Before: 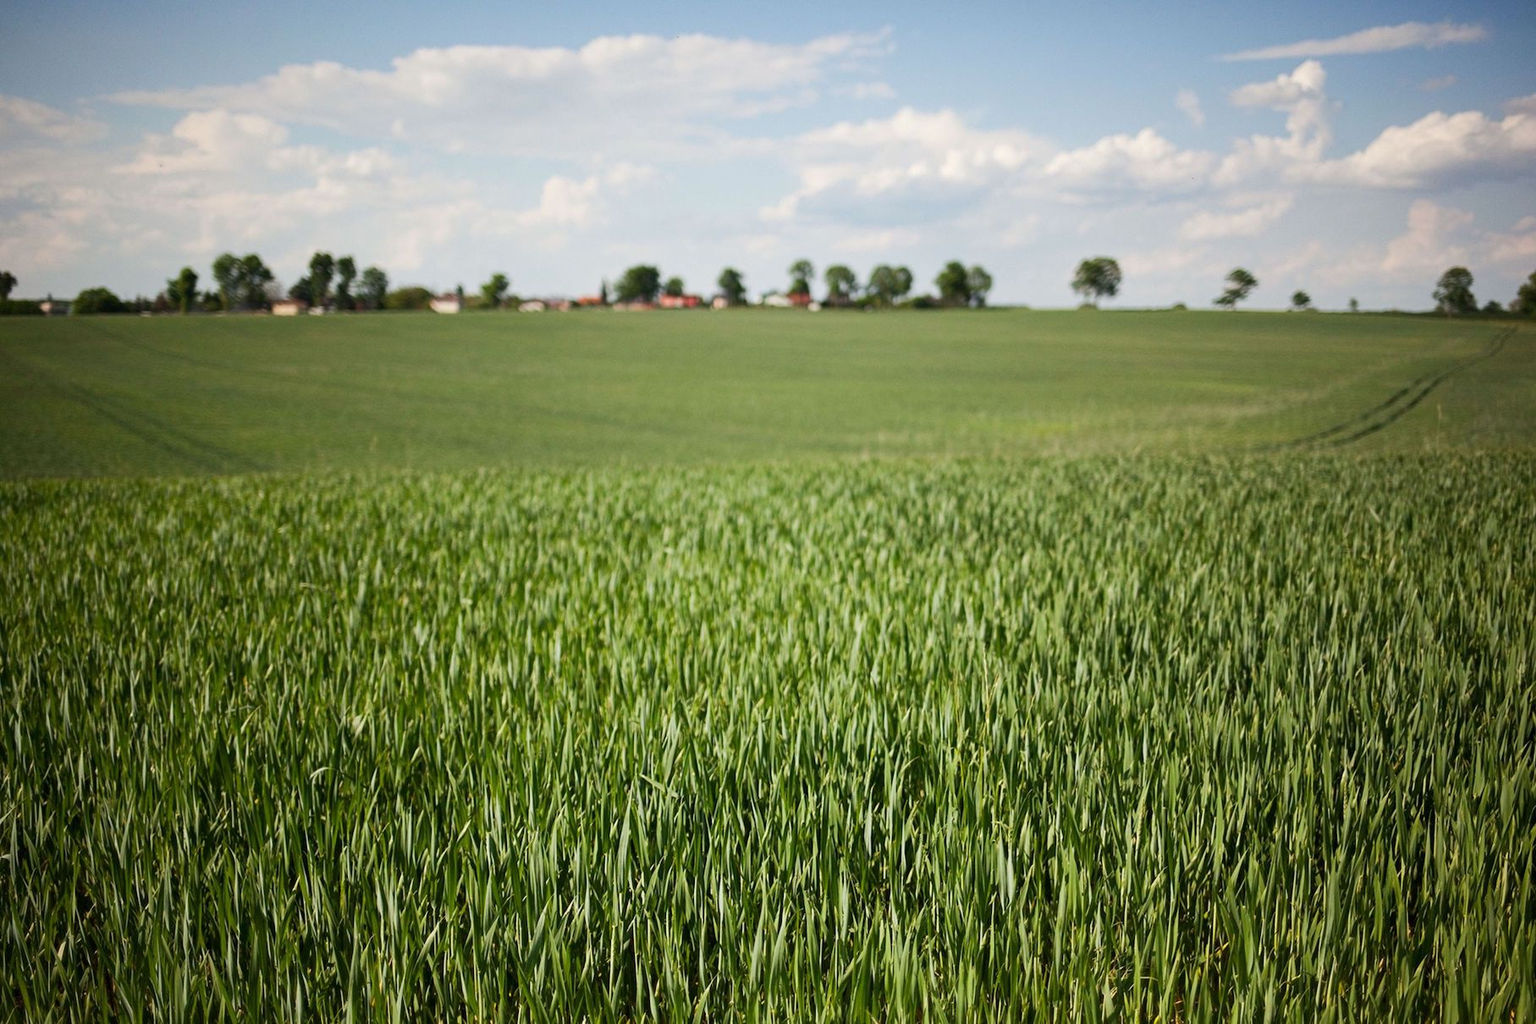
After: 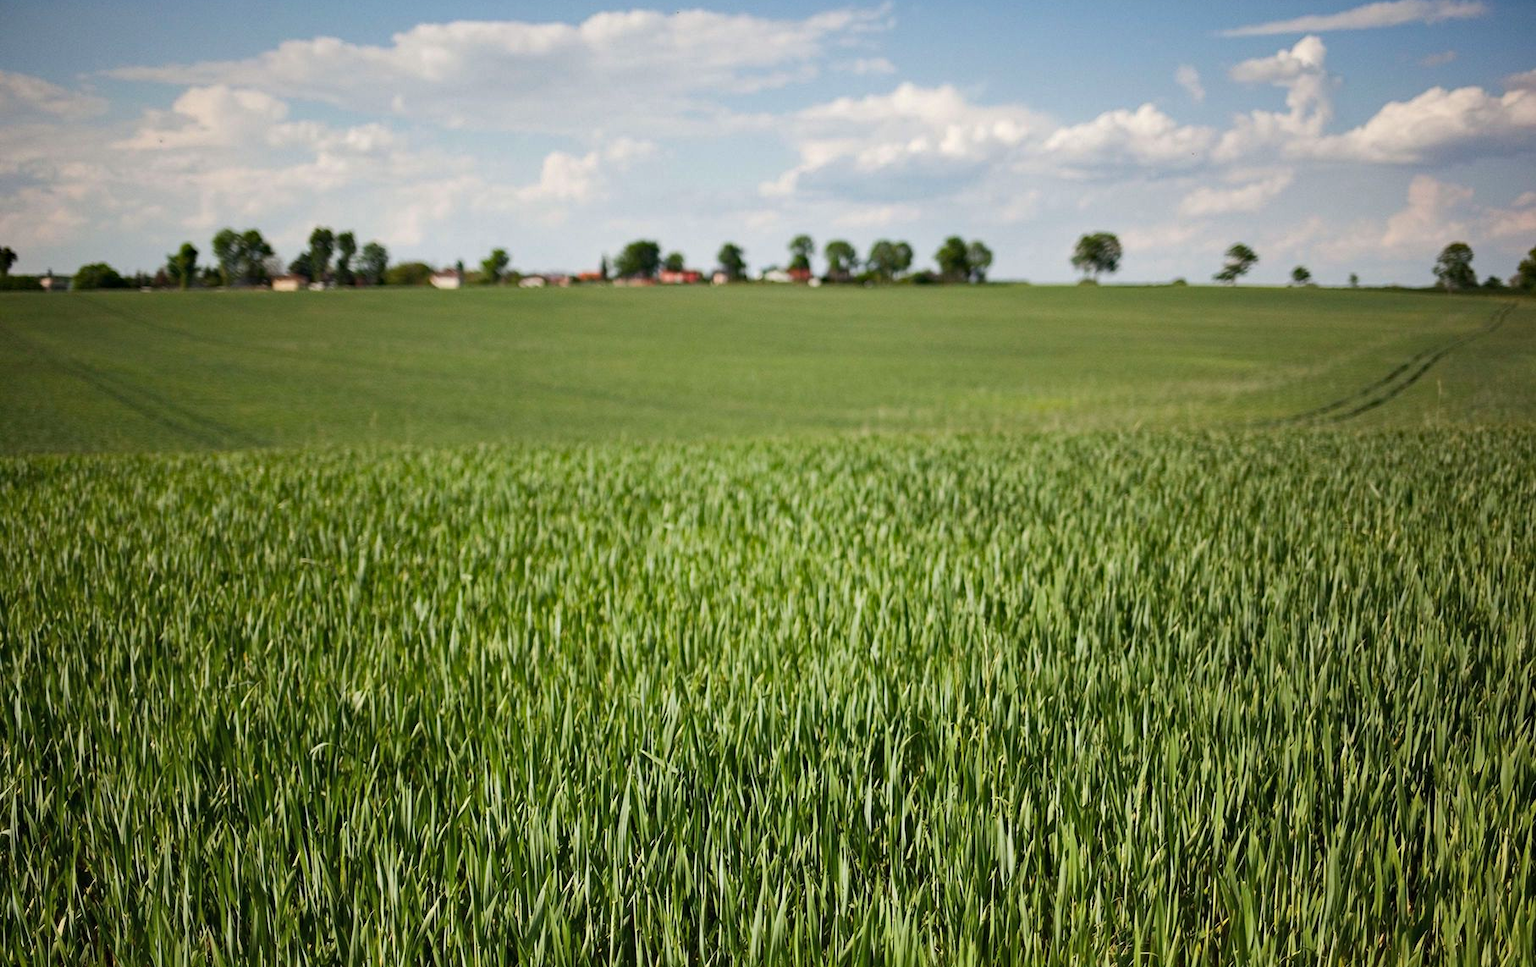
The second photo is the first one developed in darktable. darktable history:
crop and rotate: top 2.479%, bottom 3.018%
shadows and highlights: shadows 49, highlights -41, soften with gaussian
haze removal: compatibility mode true, adaptive false
